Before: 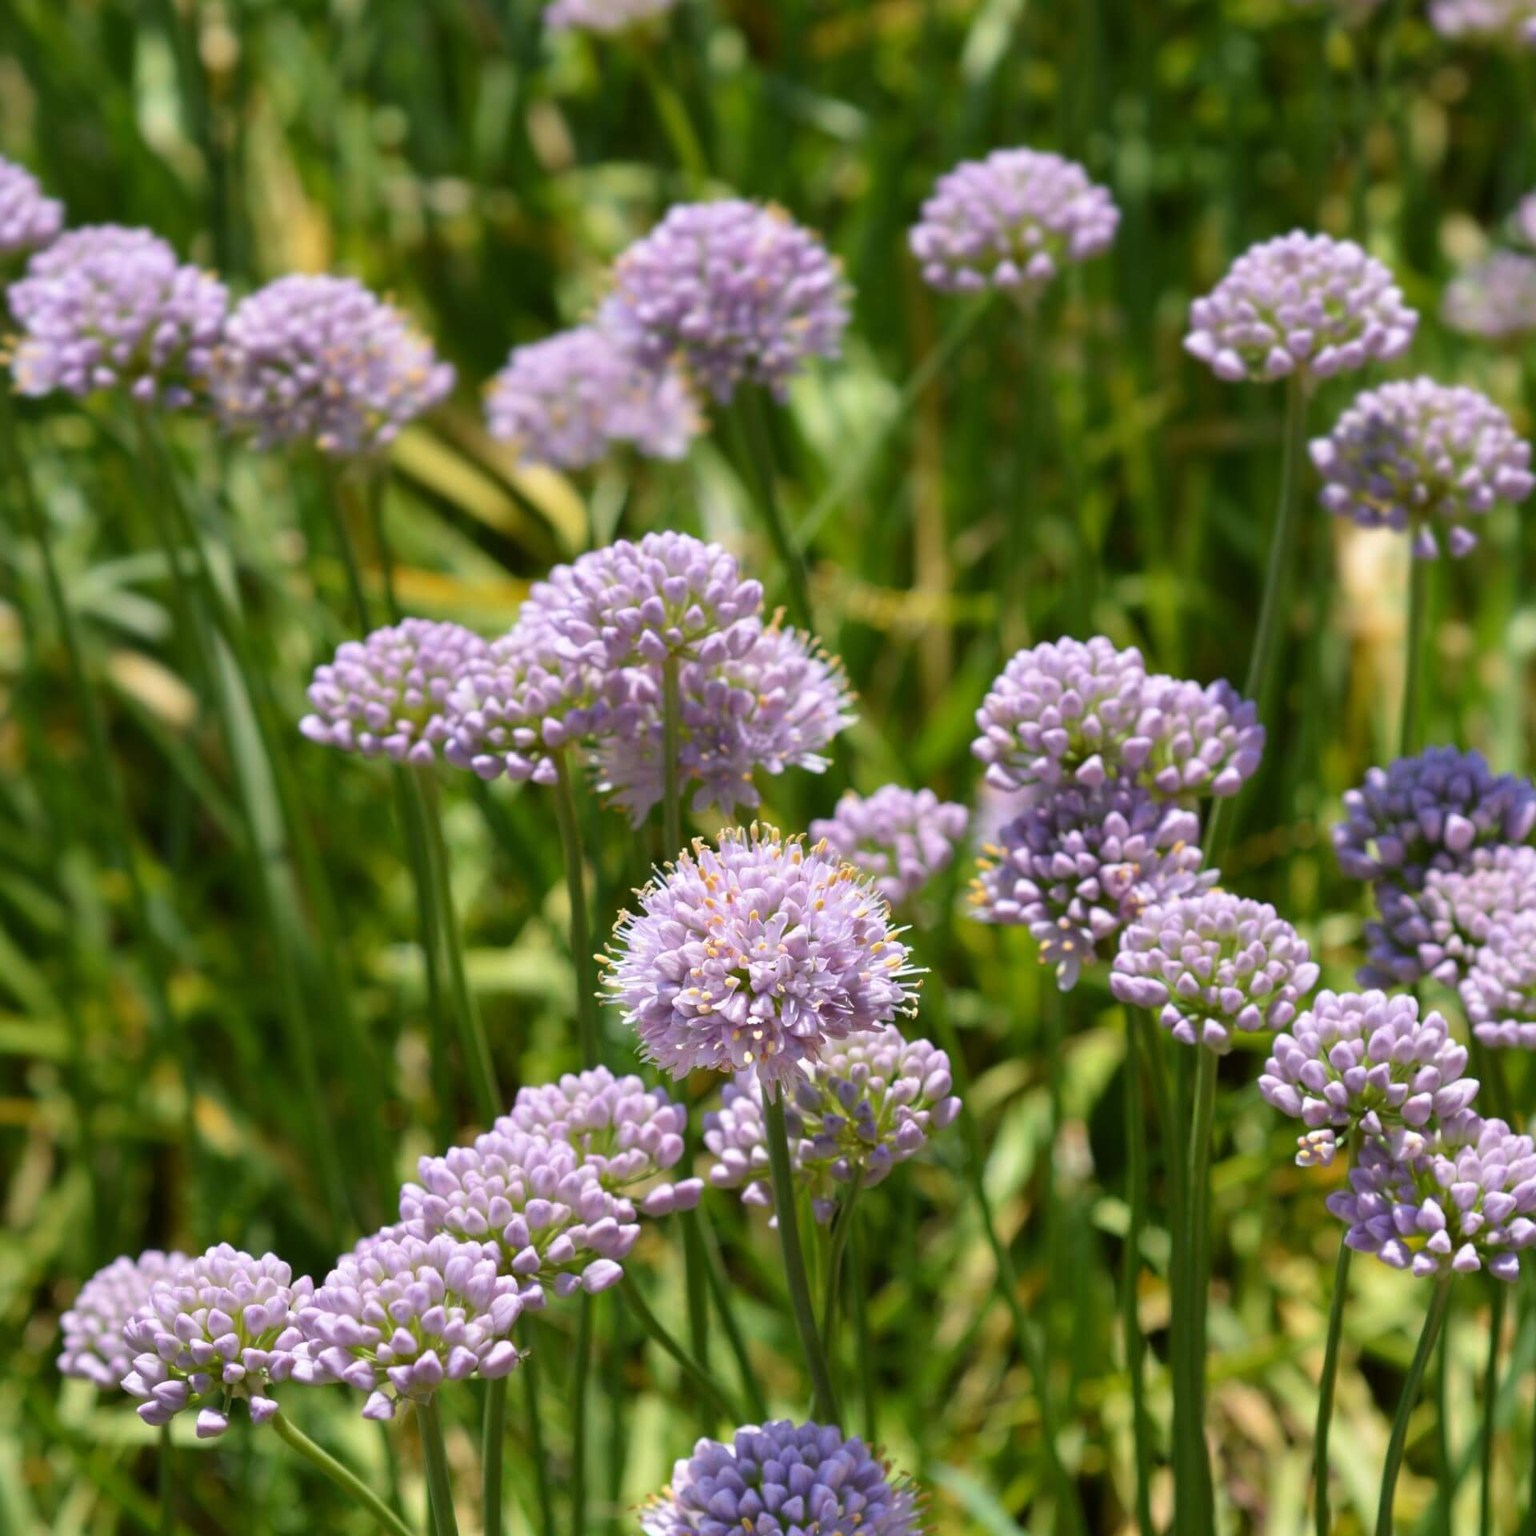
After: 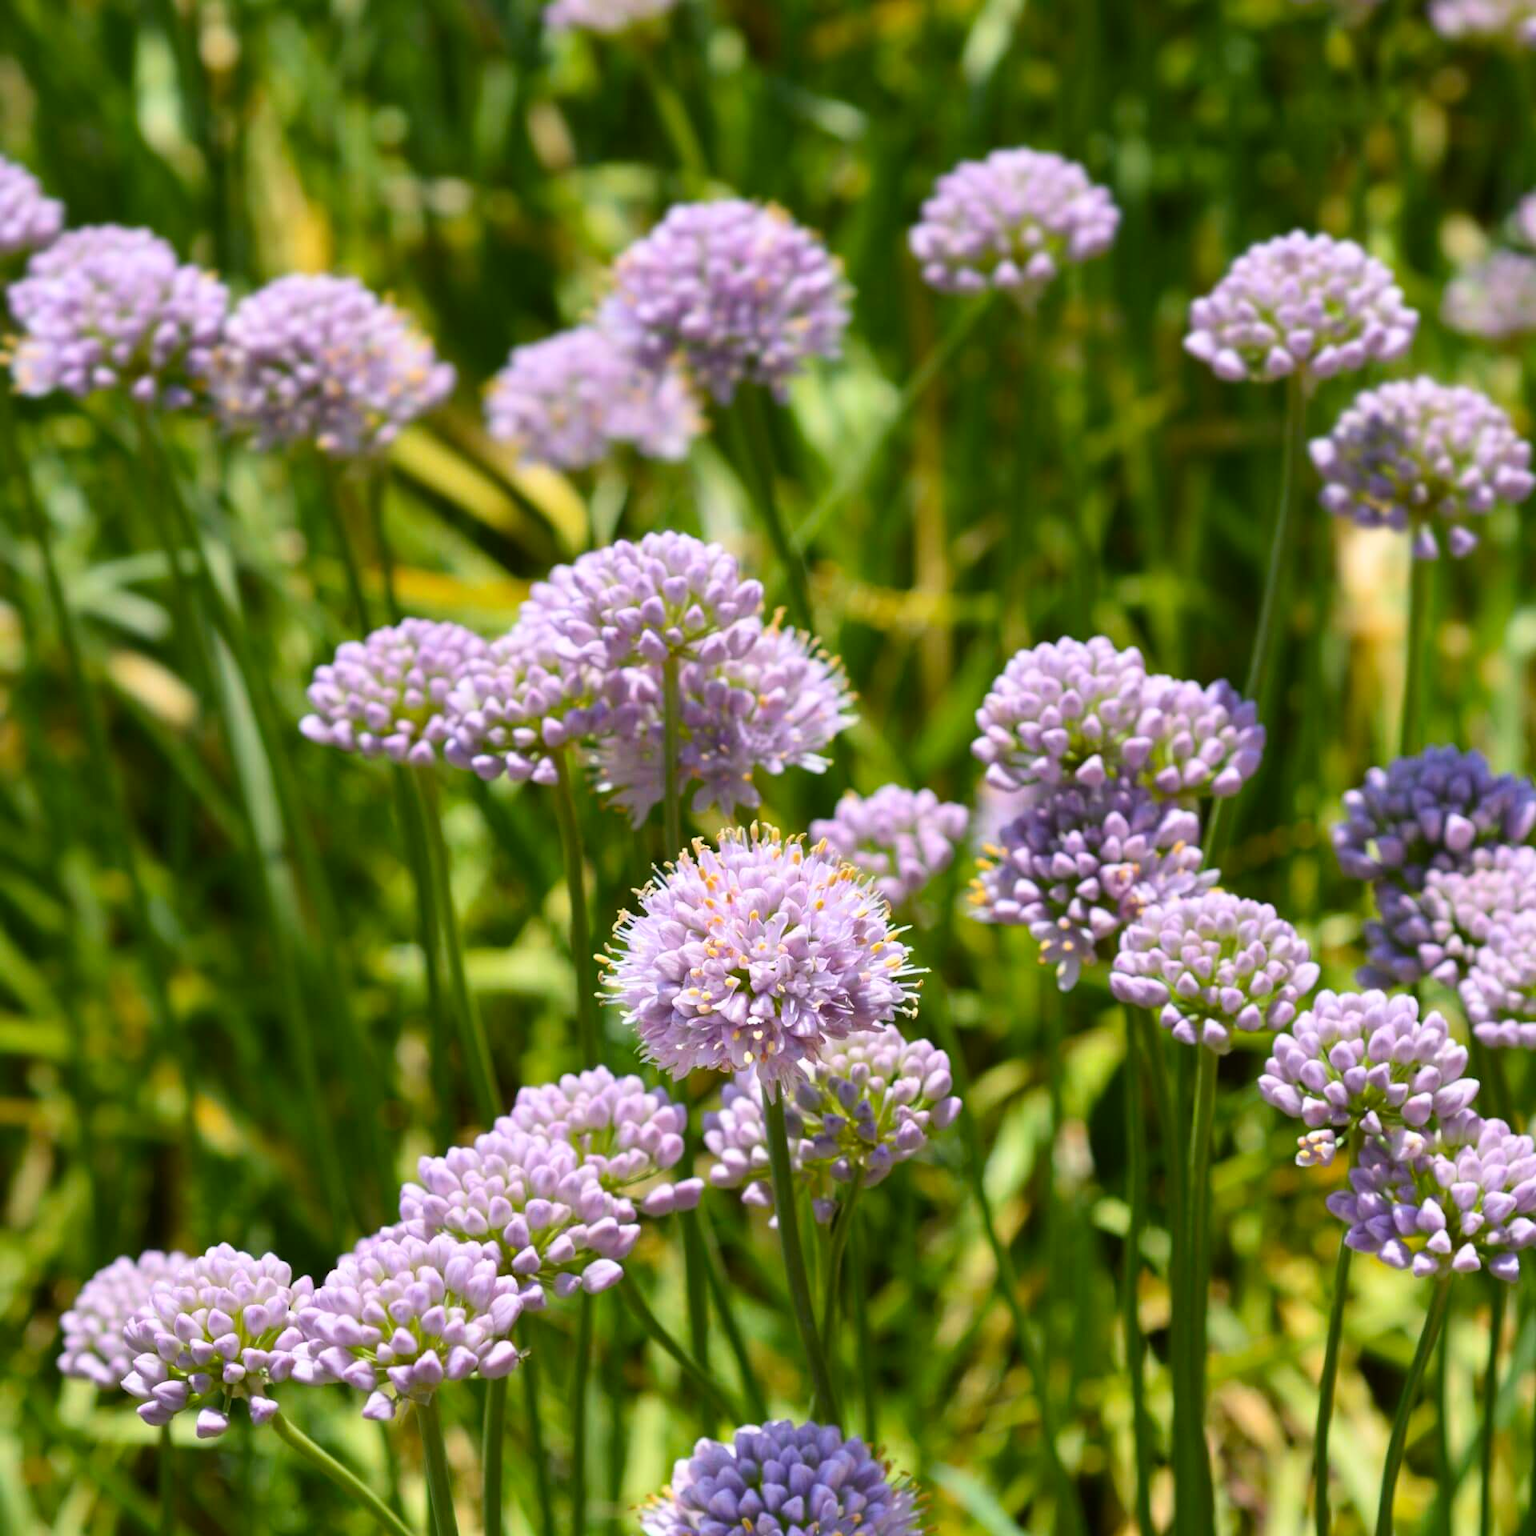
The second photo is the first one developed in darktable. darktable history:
contrast brightness saturation: contrast 0.145, brightness 0.054
color balance rgb: perceptual saturation grading › global saturation 19.786%
